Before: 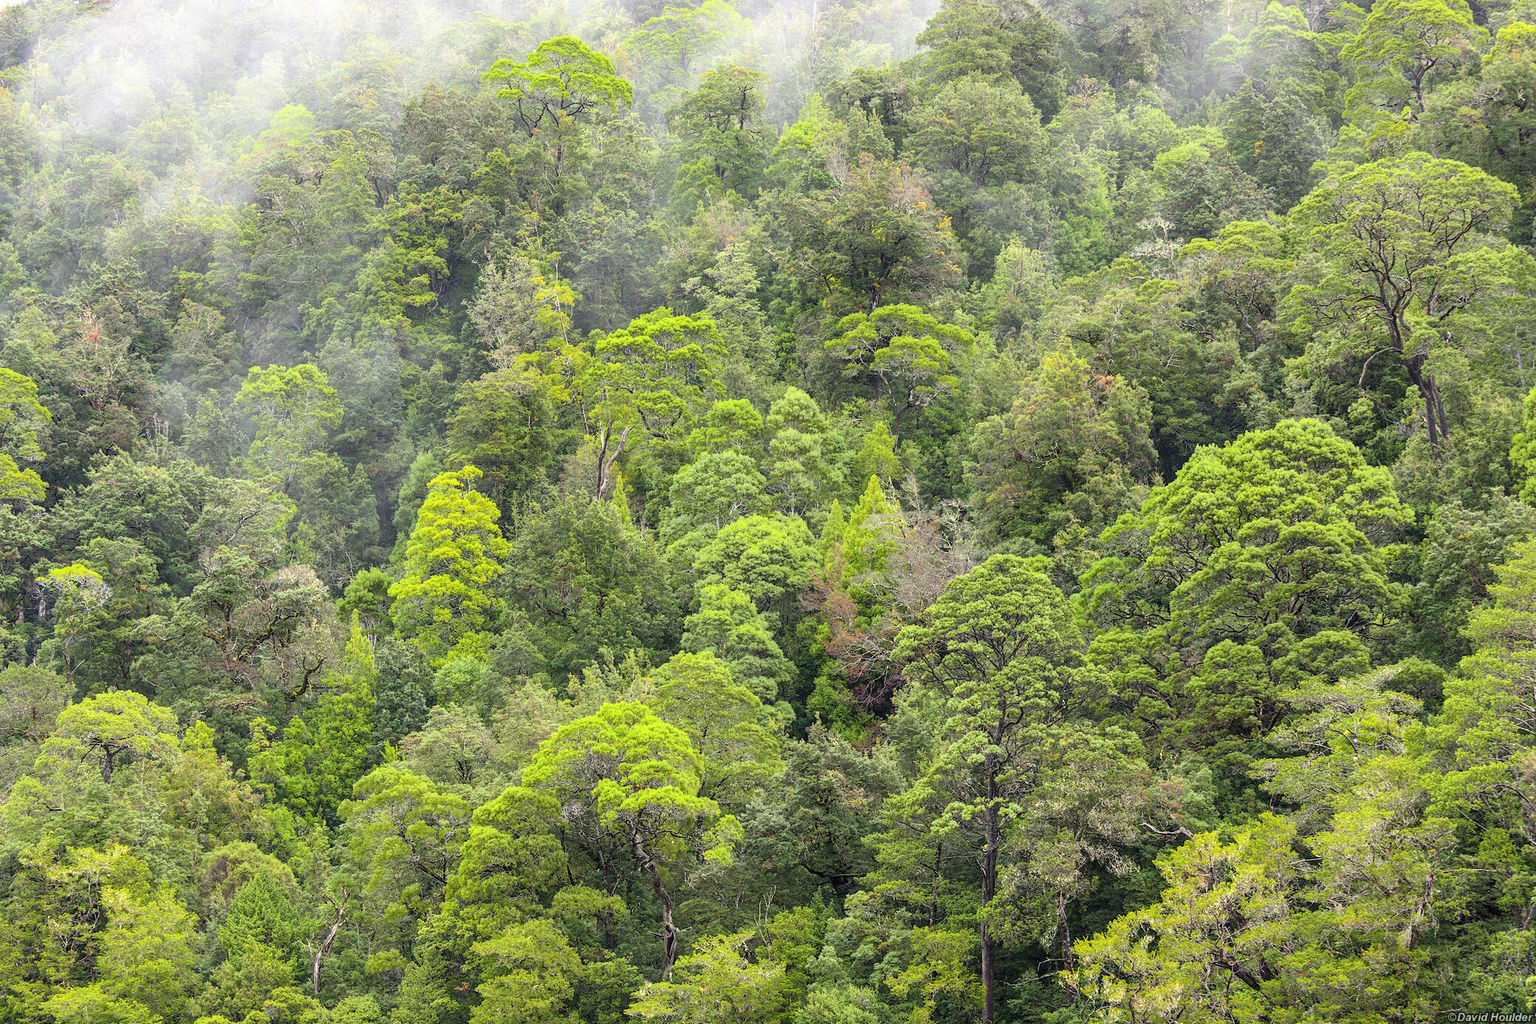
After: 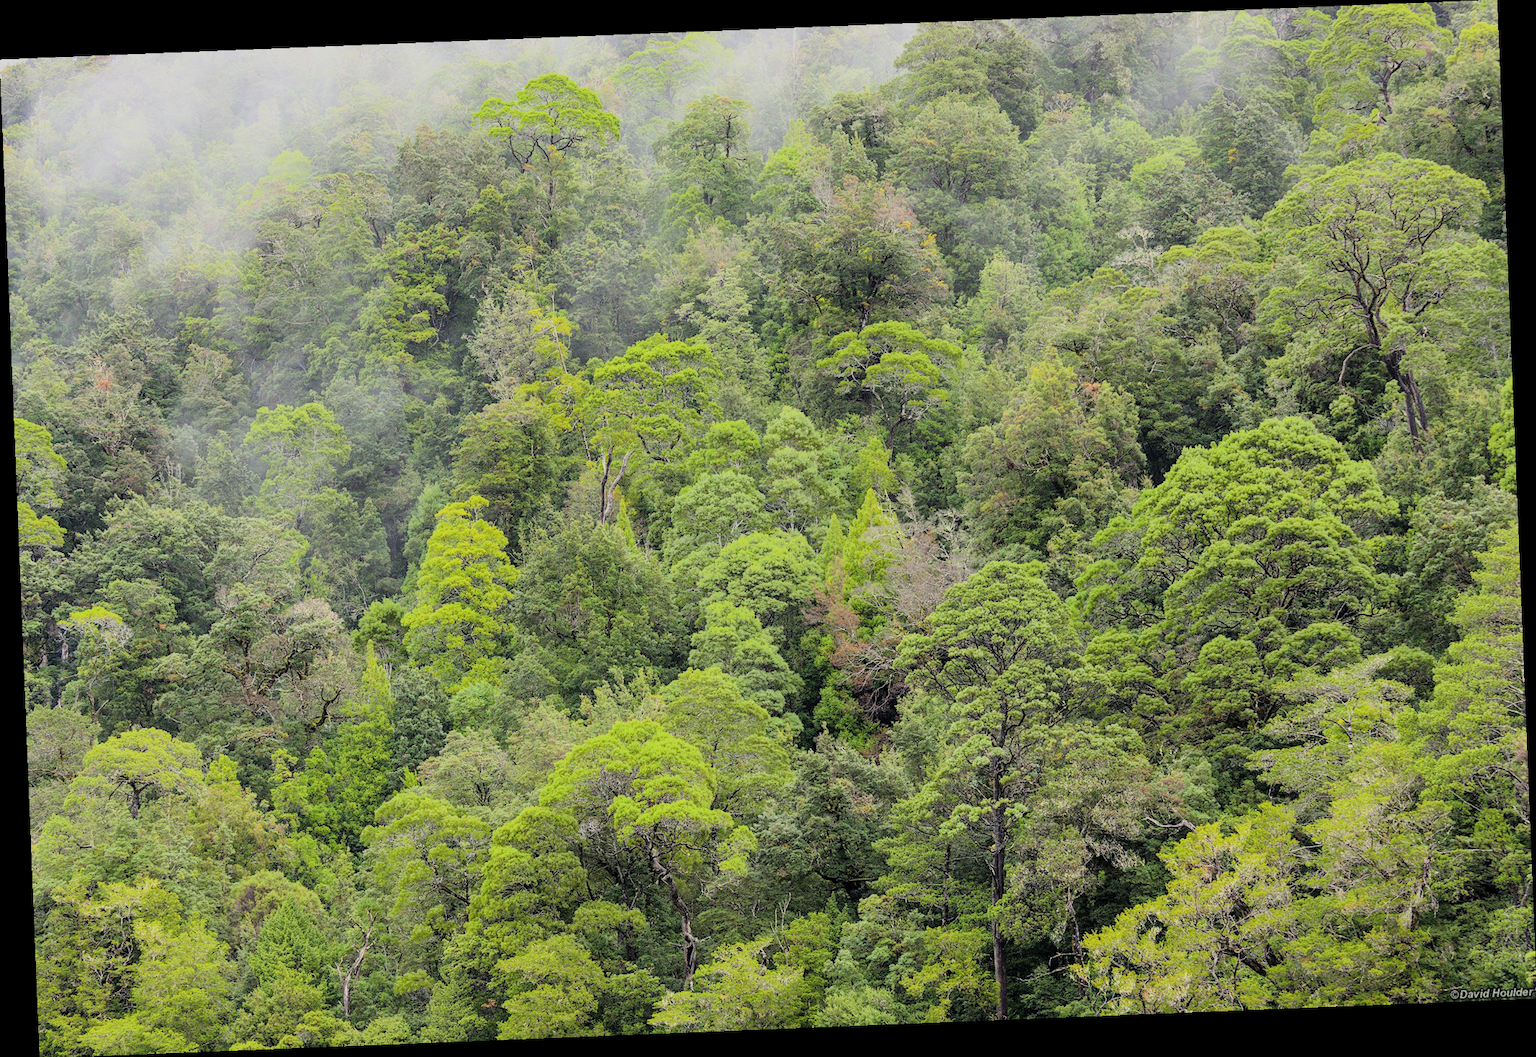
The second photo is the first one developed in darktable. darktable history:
rotate and perspective: rotation -2.29°, automatic cropping off
filmic rgb: black relative exposure -7.65 EV, white relative exposure 4.56 EV, hardness 3.61, contrast 1.05
